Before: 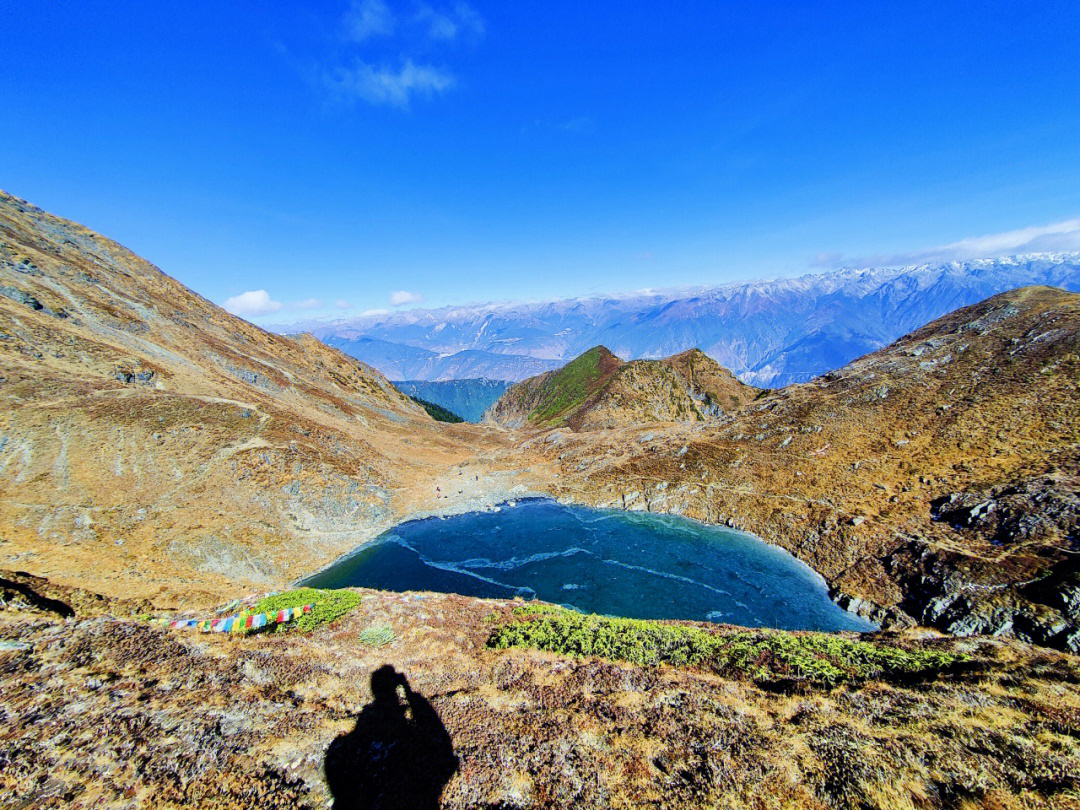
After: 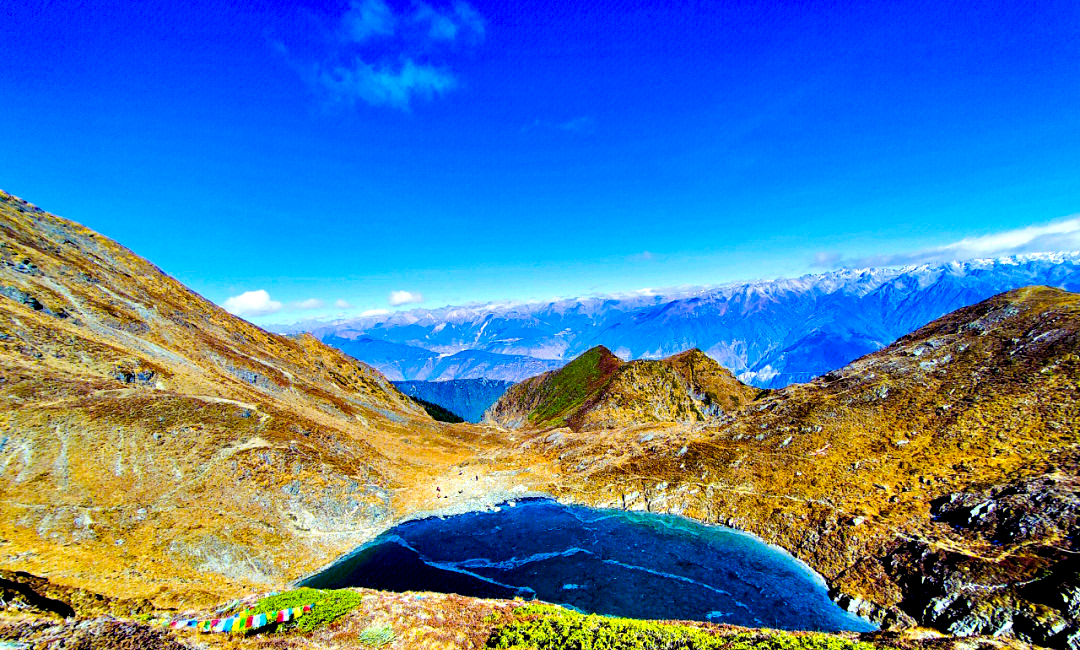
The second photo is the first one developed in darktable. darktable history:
crop: bottom 19.701%
contrast equalizer: y [[0.6 ×6], [0.55 ×6], [0 ×6], [0 ×6], [0 ×6]]
color balance rgb: shadows lift › chroma 6.128%, shadows lift › hue 305.31°, linear chroma grading › global chroma 14.77%, perceptual saturation grading › global saturation 25.781%, global vibrance 9.787%
haze removal: compatibility mode true, adaptive false
